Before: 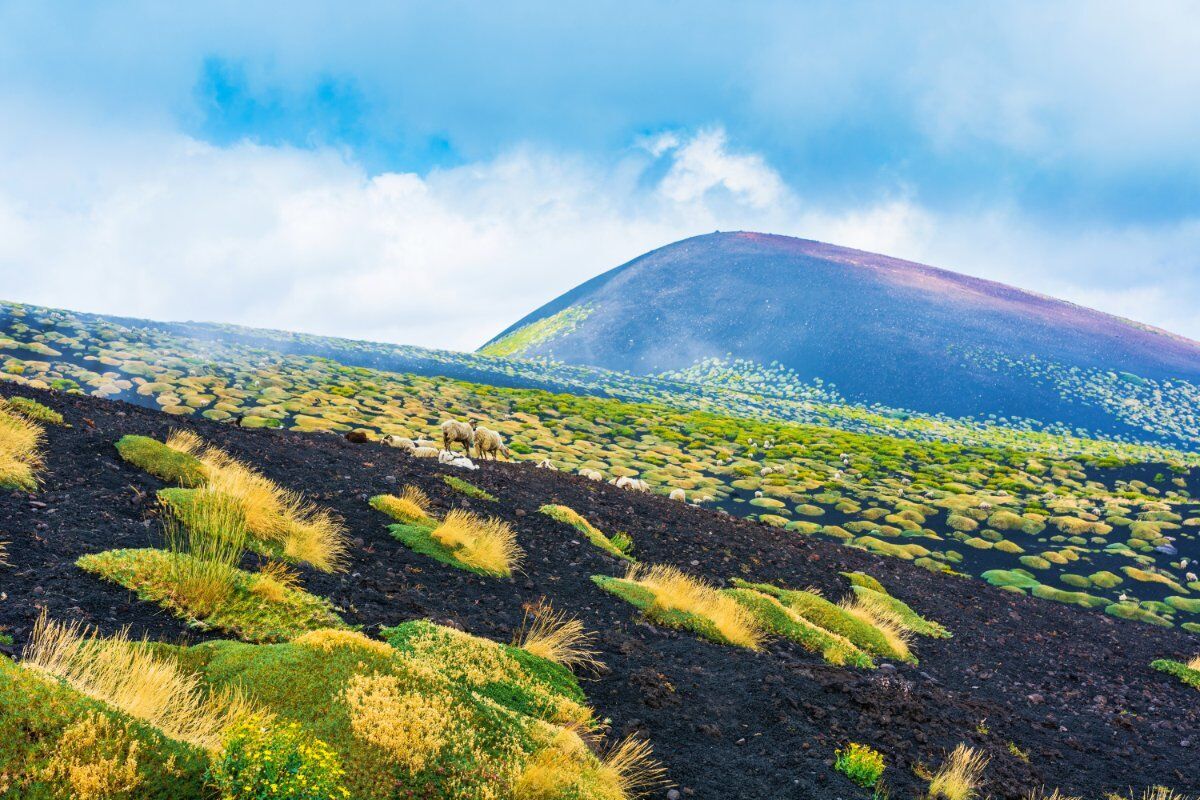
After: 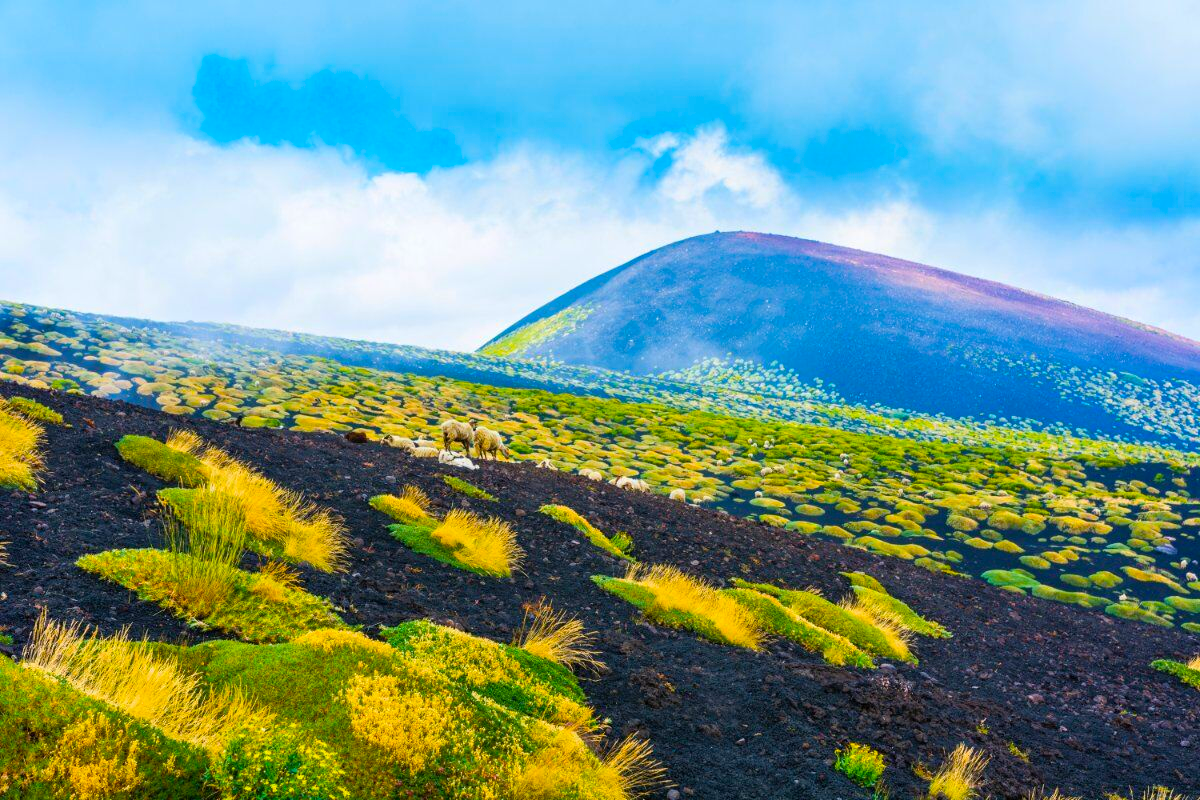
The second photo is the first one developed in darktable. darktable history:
color balance rgb: shadows lift › hue 85.81°, perceptual saturation grading › global saturation 19.661%, global vibrance 31.729%
